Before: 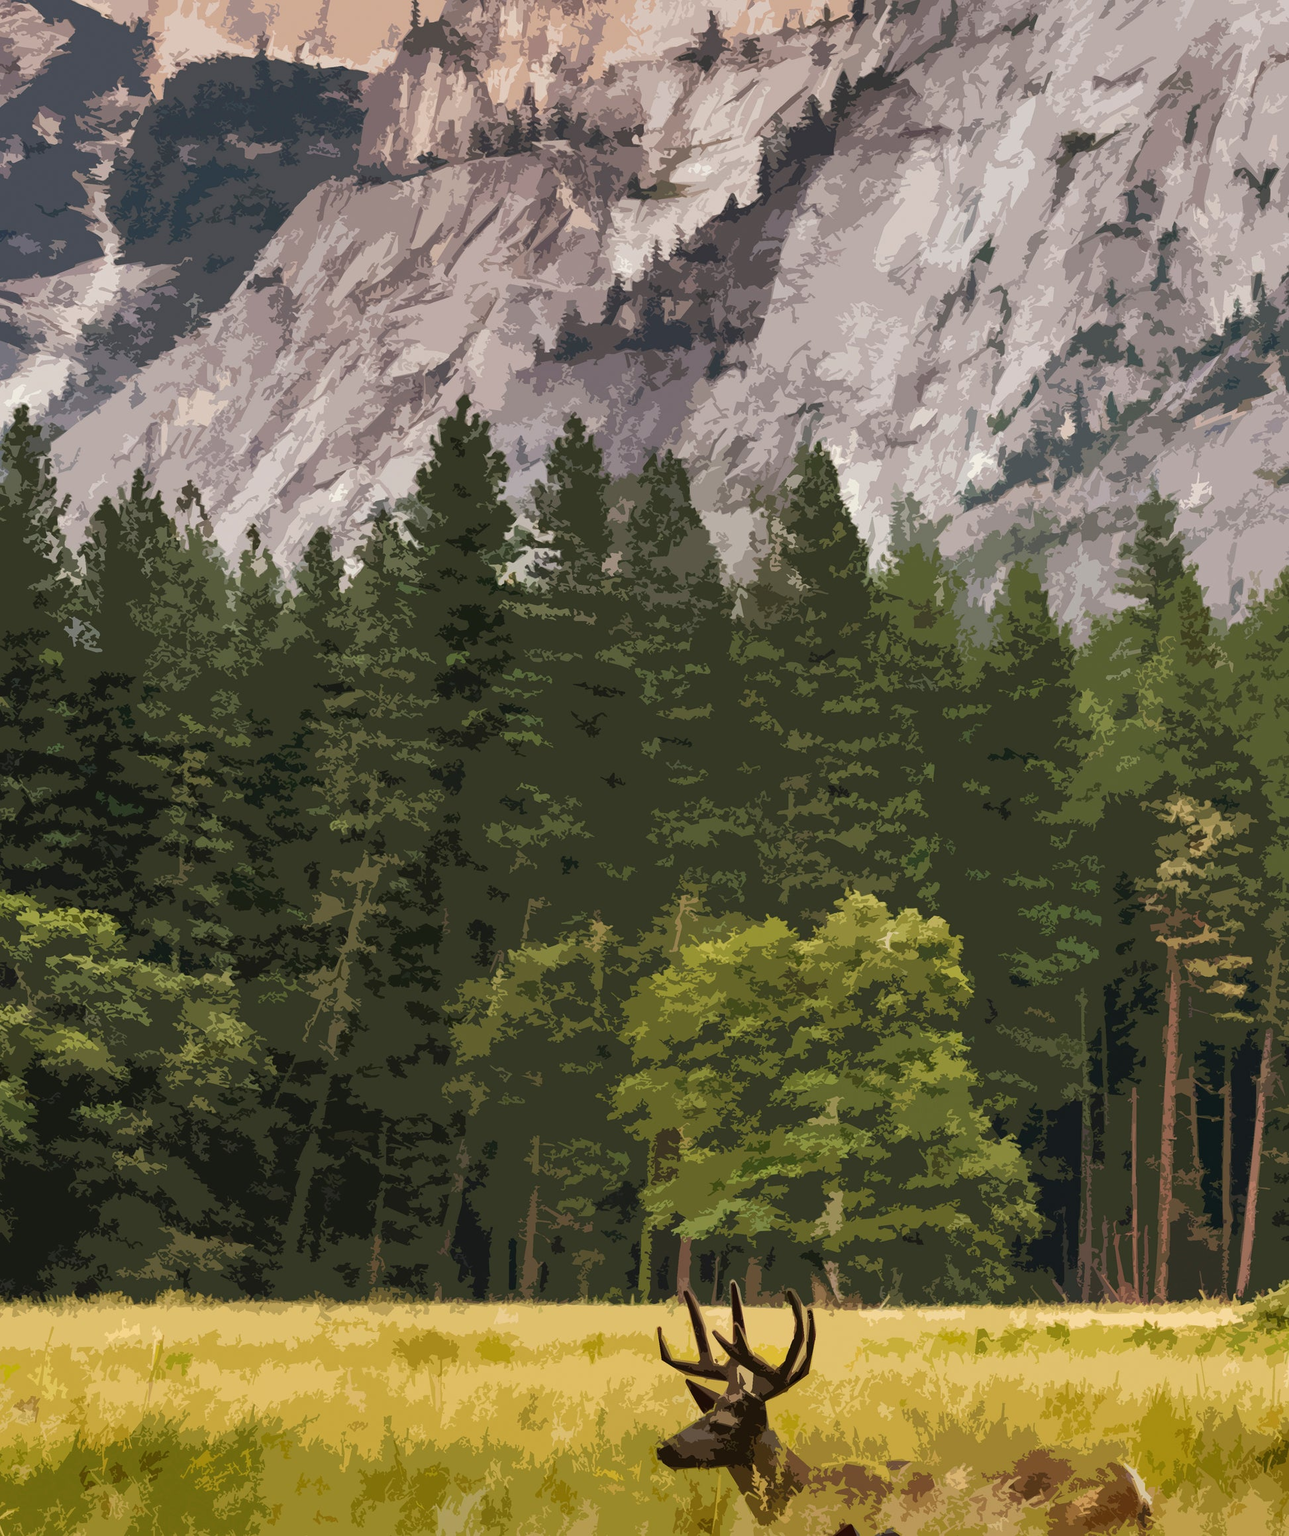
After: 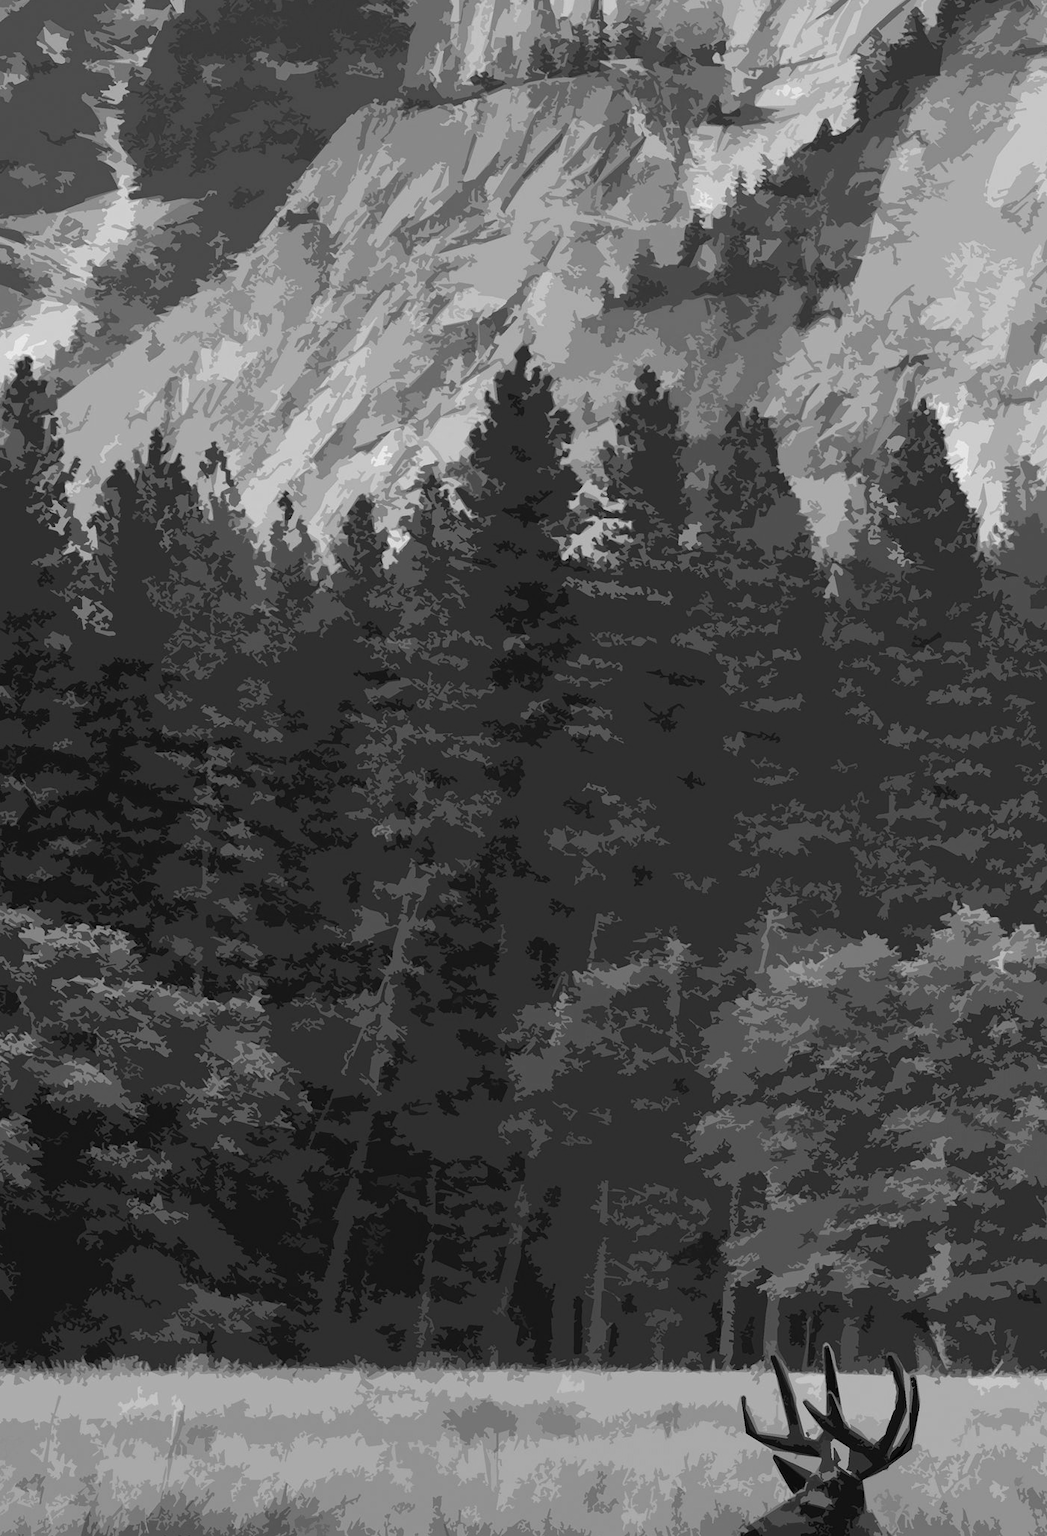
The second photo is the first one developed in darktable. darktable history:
crop: top 5.75%, right 27.858%, bottom 5.5%
levels: levels [0, 0.51, 1]
color calibration: output gray [0.21, 0.42, 0.37, 0], gray › normalize channels true, illuminant F (fluorescent), F source F9 (Cool White Deluxe 4150 K) – high CRI, x 0.373, y 0.373, temperature 4160.89 K, gamut compression 0.011
